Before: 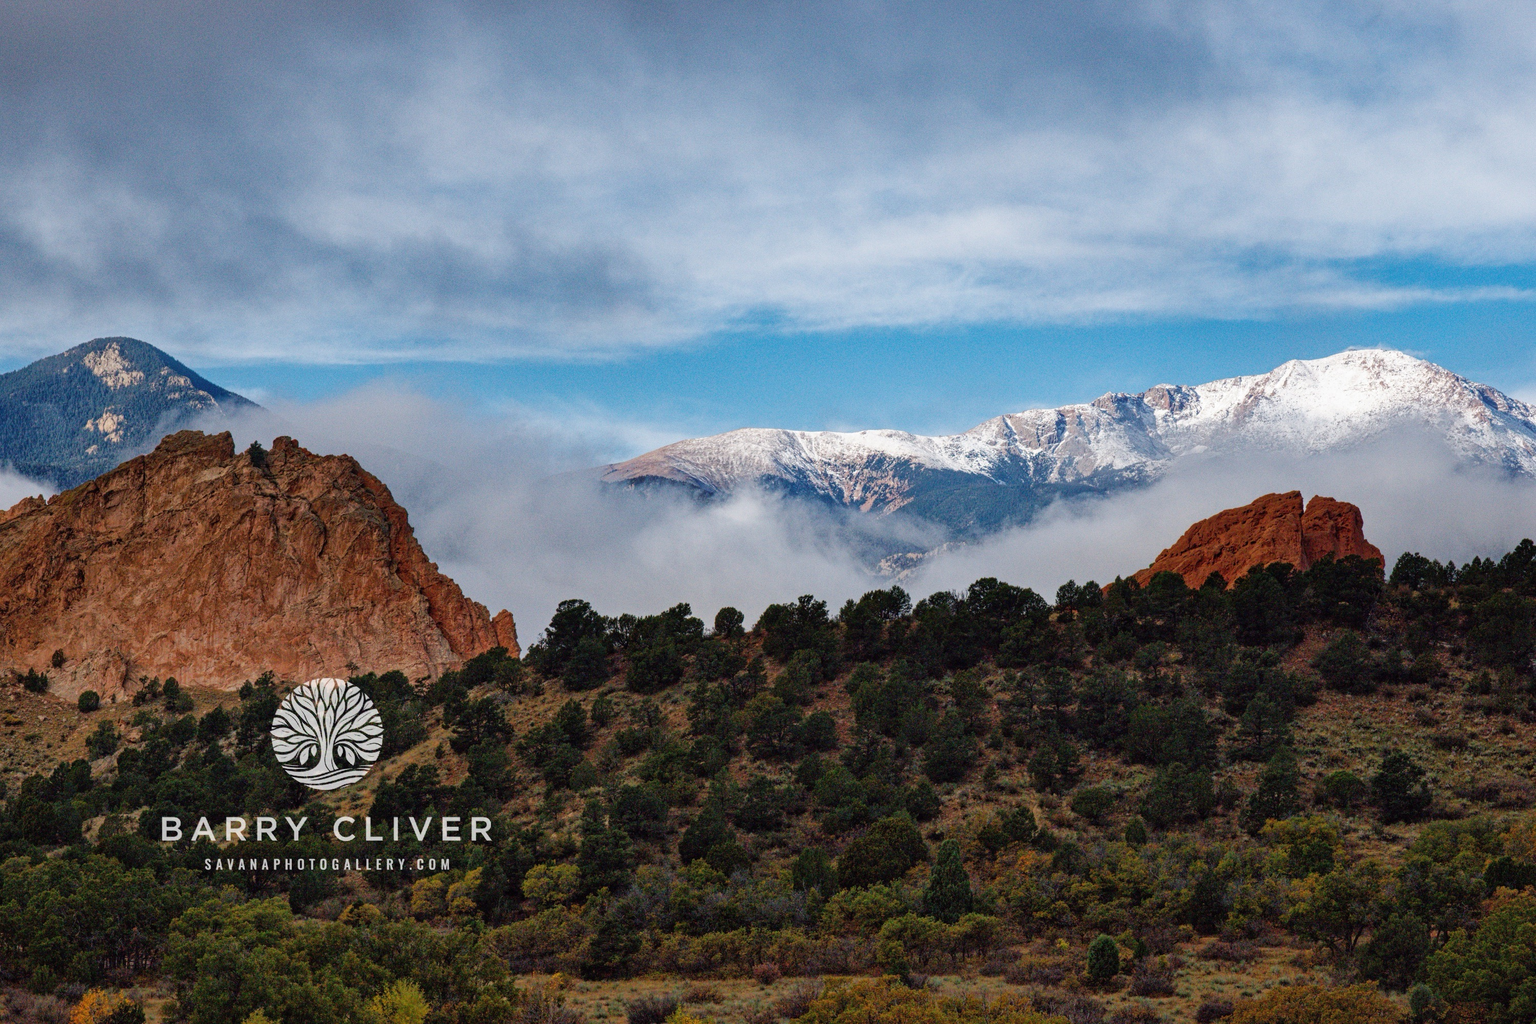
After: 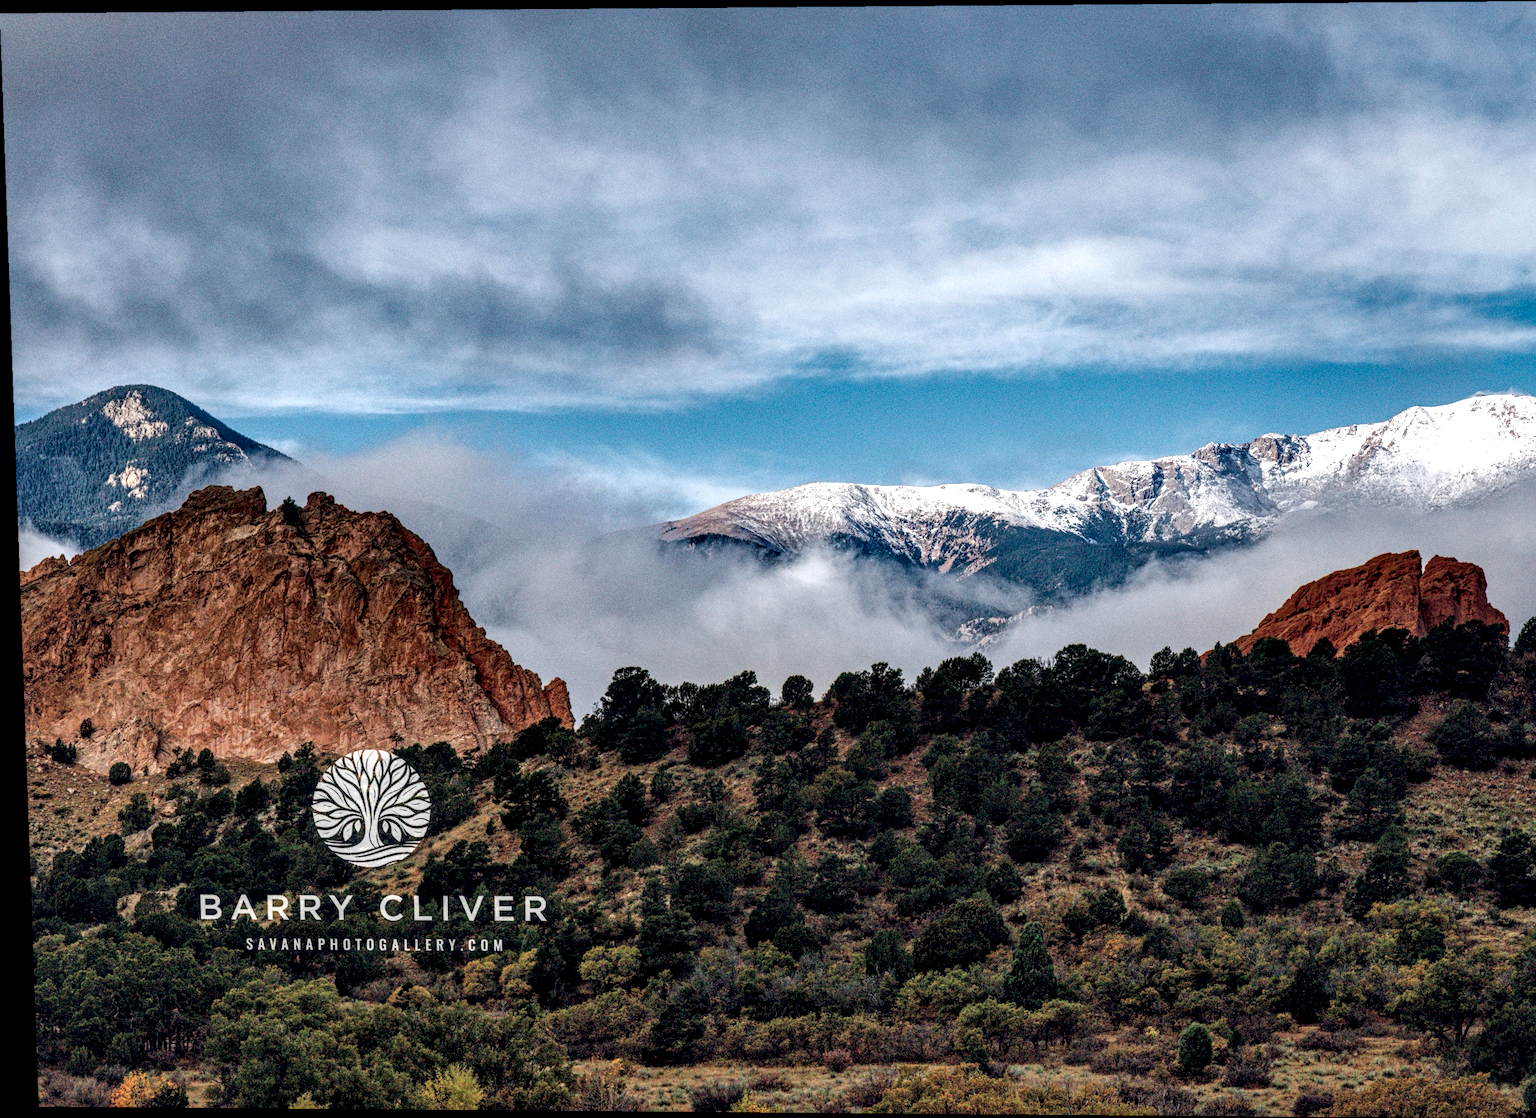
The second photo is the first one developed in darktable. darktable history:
color balance rgb: shadows lift › chroma 3.88%, shadows lift › hue 88.52°, power › hue 214.65°, global offset › chroma 0.1%, global offset › hue 252.4°, contrast 4.45%
rotate and perspective: lens shift (vertical) 0.048, lens shift (horizontal) -0.024, automatic cropping off
local contrast: highlights 19%, detail 186%
crop: right 9.509%, bottom 0.031%
